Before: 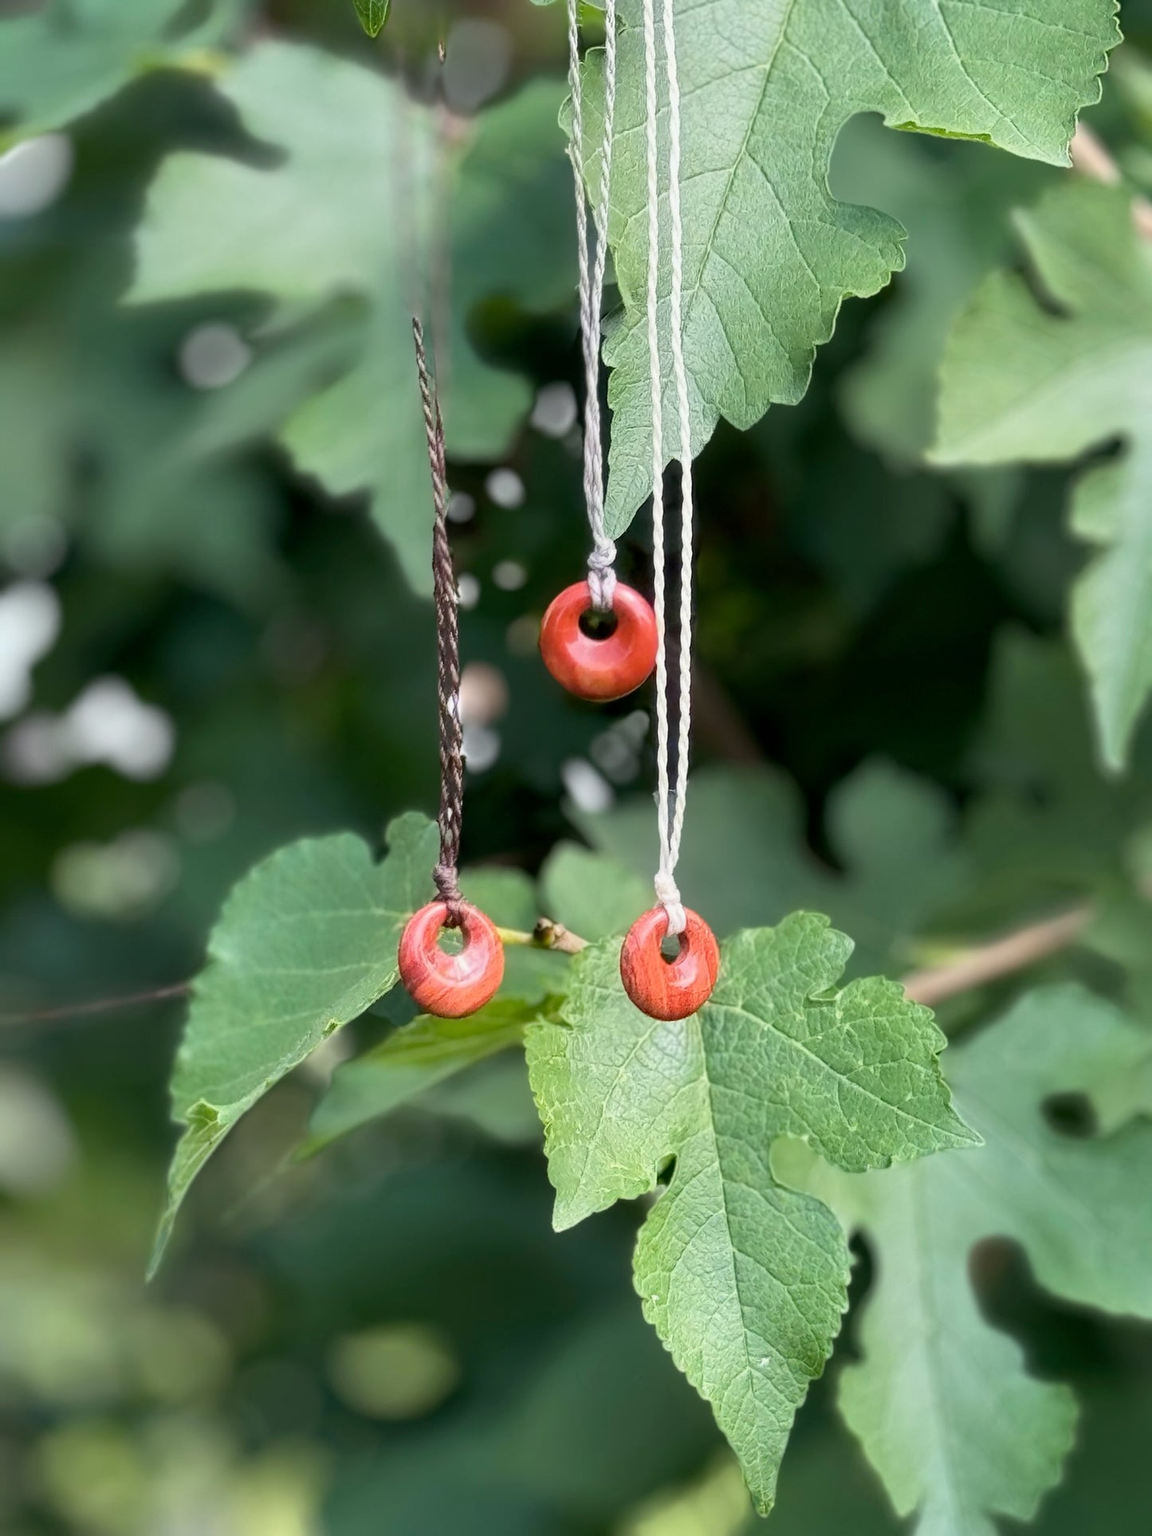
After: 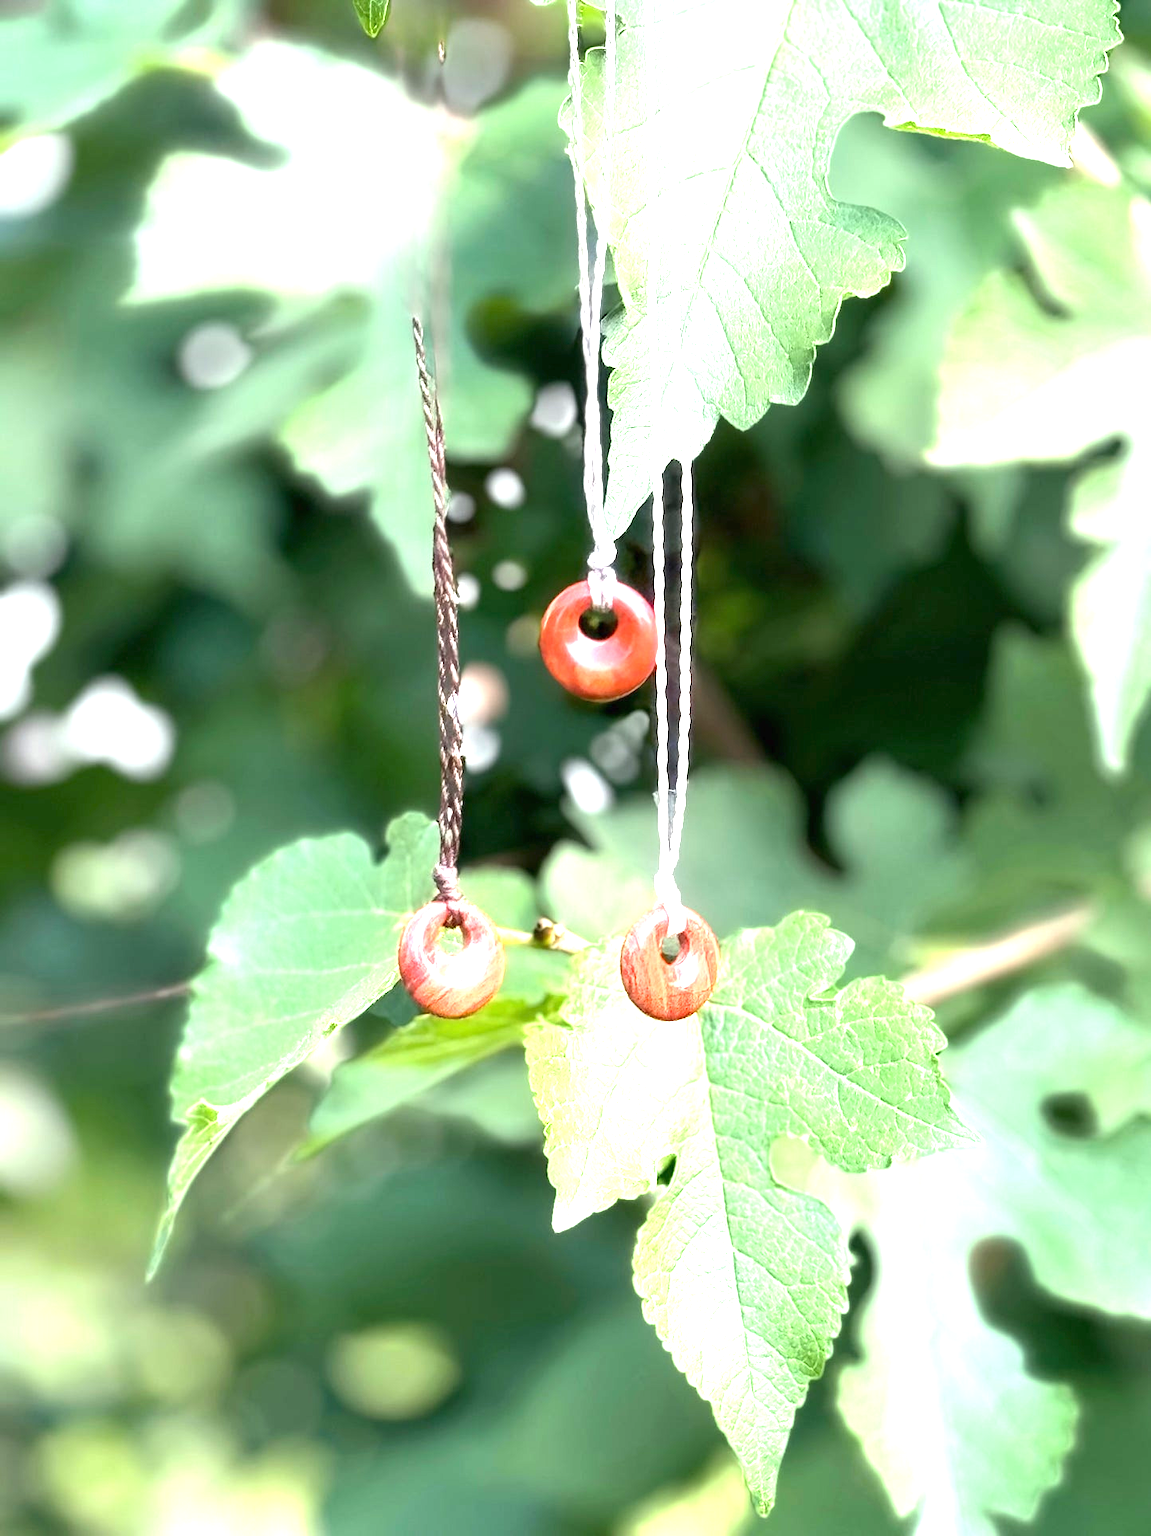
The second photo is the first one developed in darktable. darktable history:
exposure: black level correction 0, exposure 1.744 EV, compensate highlight preservation false
